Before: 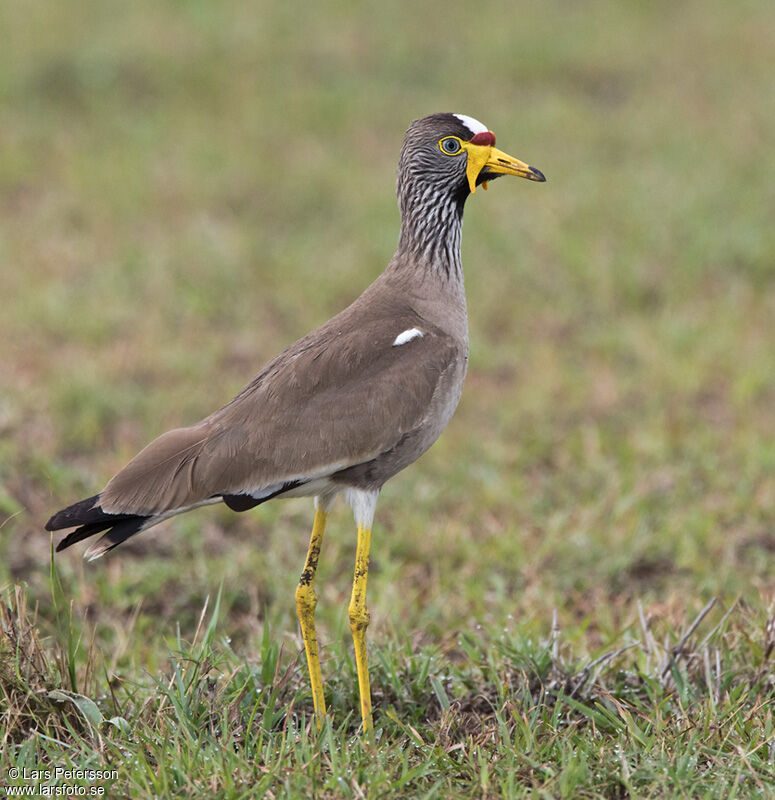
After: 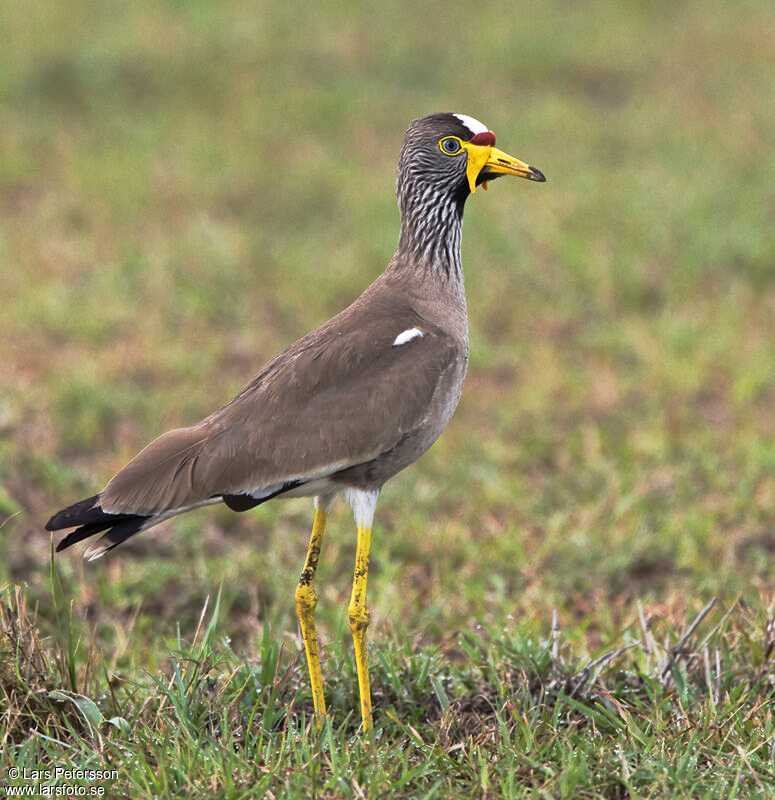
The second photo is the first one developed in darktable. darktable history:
base curve: curves: ch0 [(0, 0) (0.257, 0.25) (0.482, 0.586) (0.757, 0.871) (1, 1)], preserve colors none
tone equalizer: -7 EV 0.096 EV
